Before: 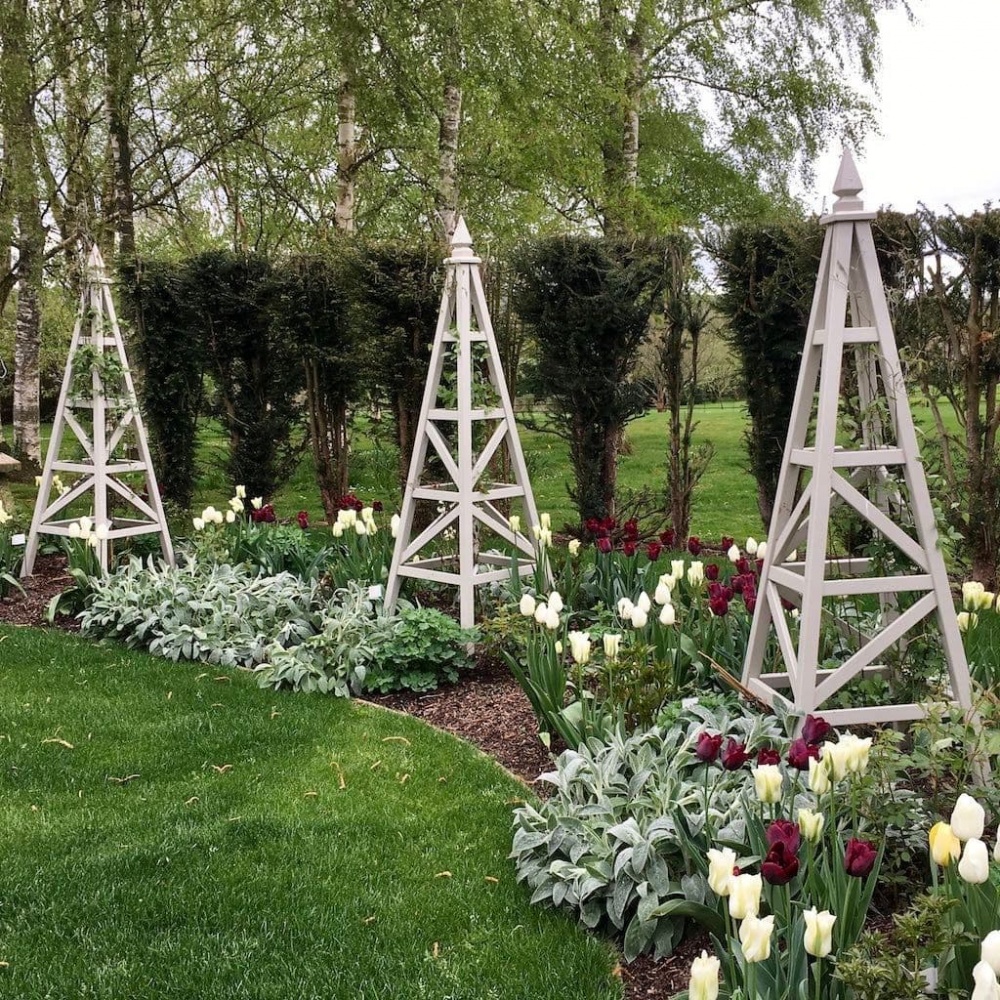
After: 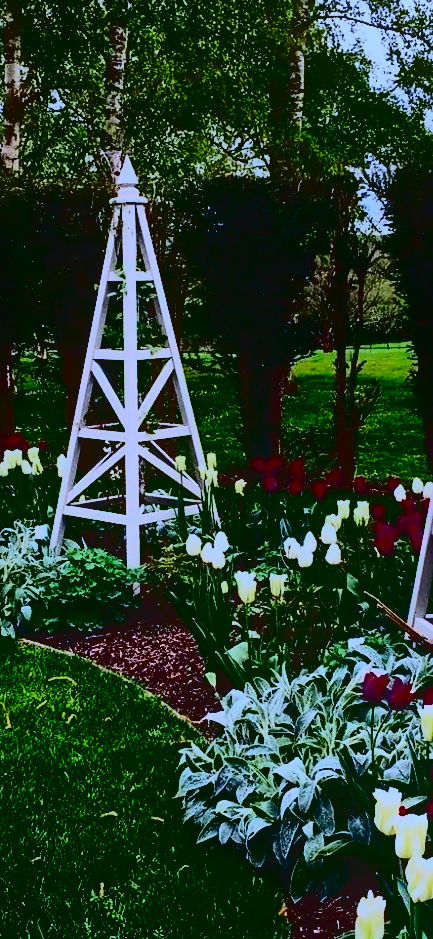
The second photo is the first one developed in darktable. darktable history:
crop: left 33.452%, top 6.025%, right 23.155%
local contrast: detail 69%
white balance: red 0.948, green 1.02, blue 1.176
contrast brightness saturation: contrast 0.77, brightness -1, saturation 1
sharpen: amount 0.2
shadows and highlights: shadows 19.13, highlights -83.41, soften with gaussian
